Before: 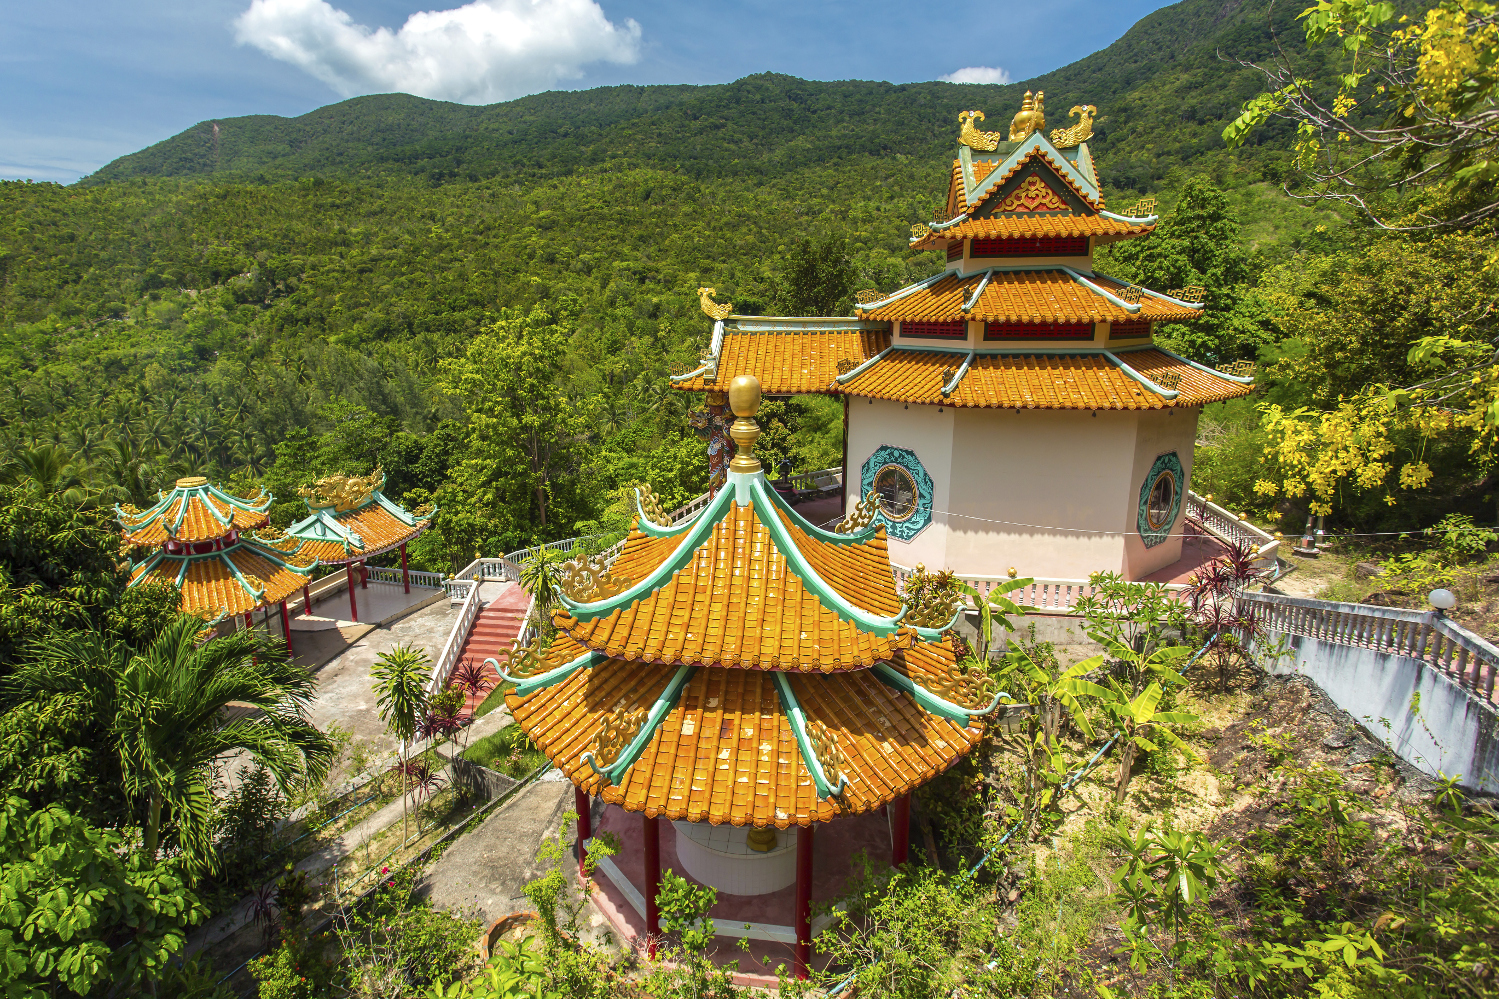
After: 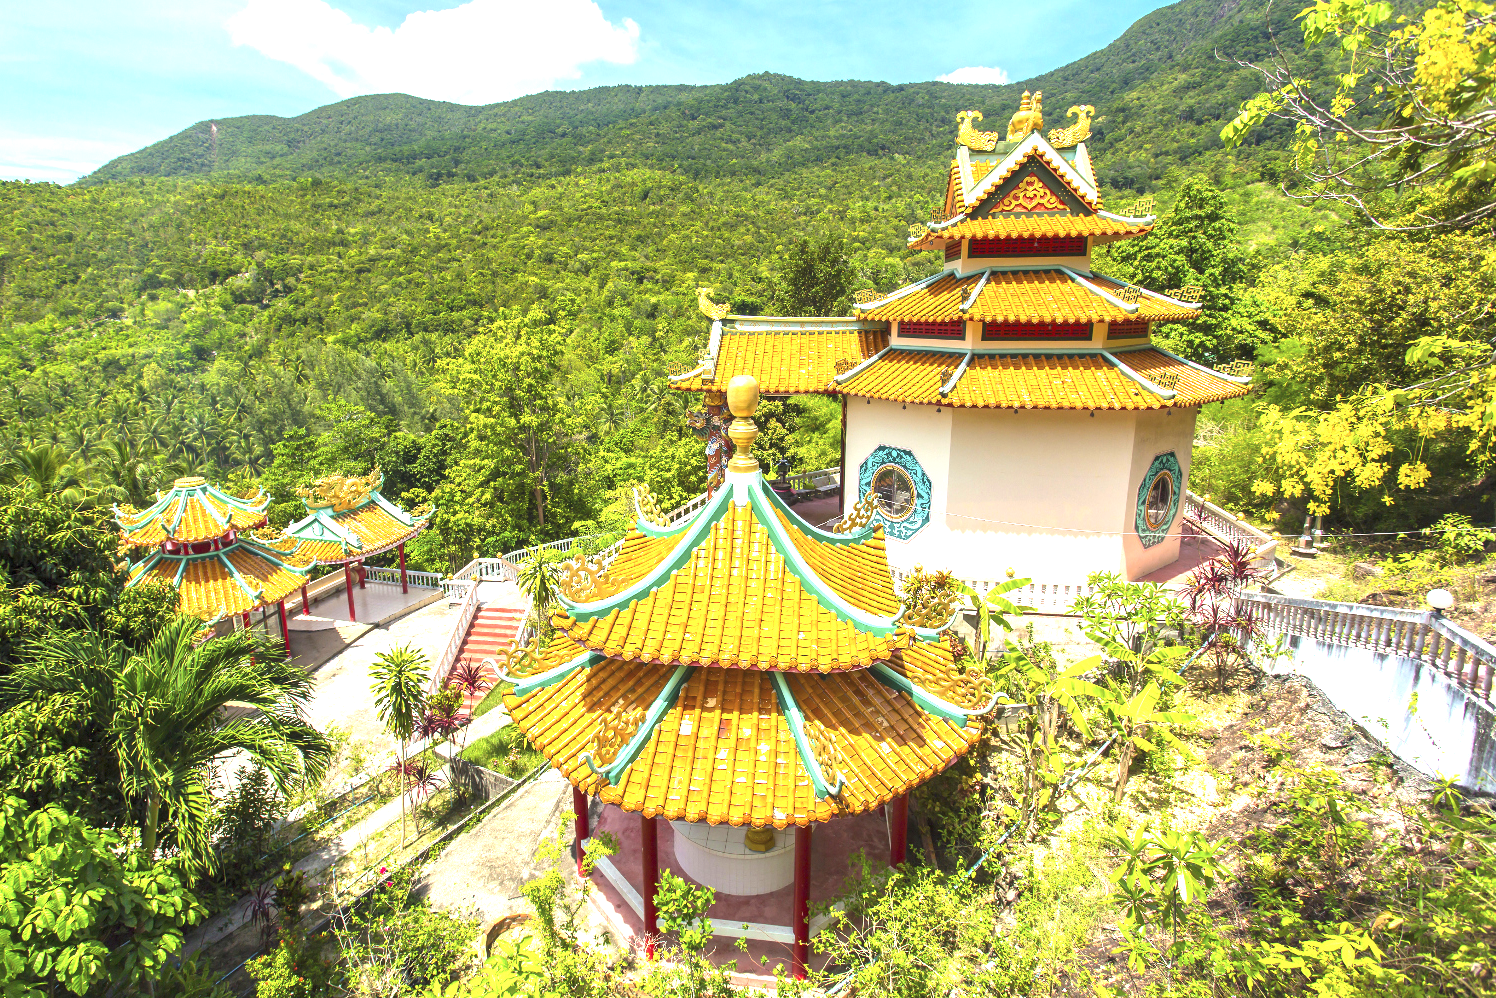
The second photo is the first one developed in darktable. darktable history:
exposure: black level correction 0, exposure 1.469 EV, compensate highlight preservation false
crop and rotate: left 0.159%, bottom 0.014%
